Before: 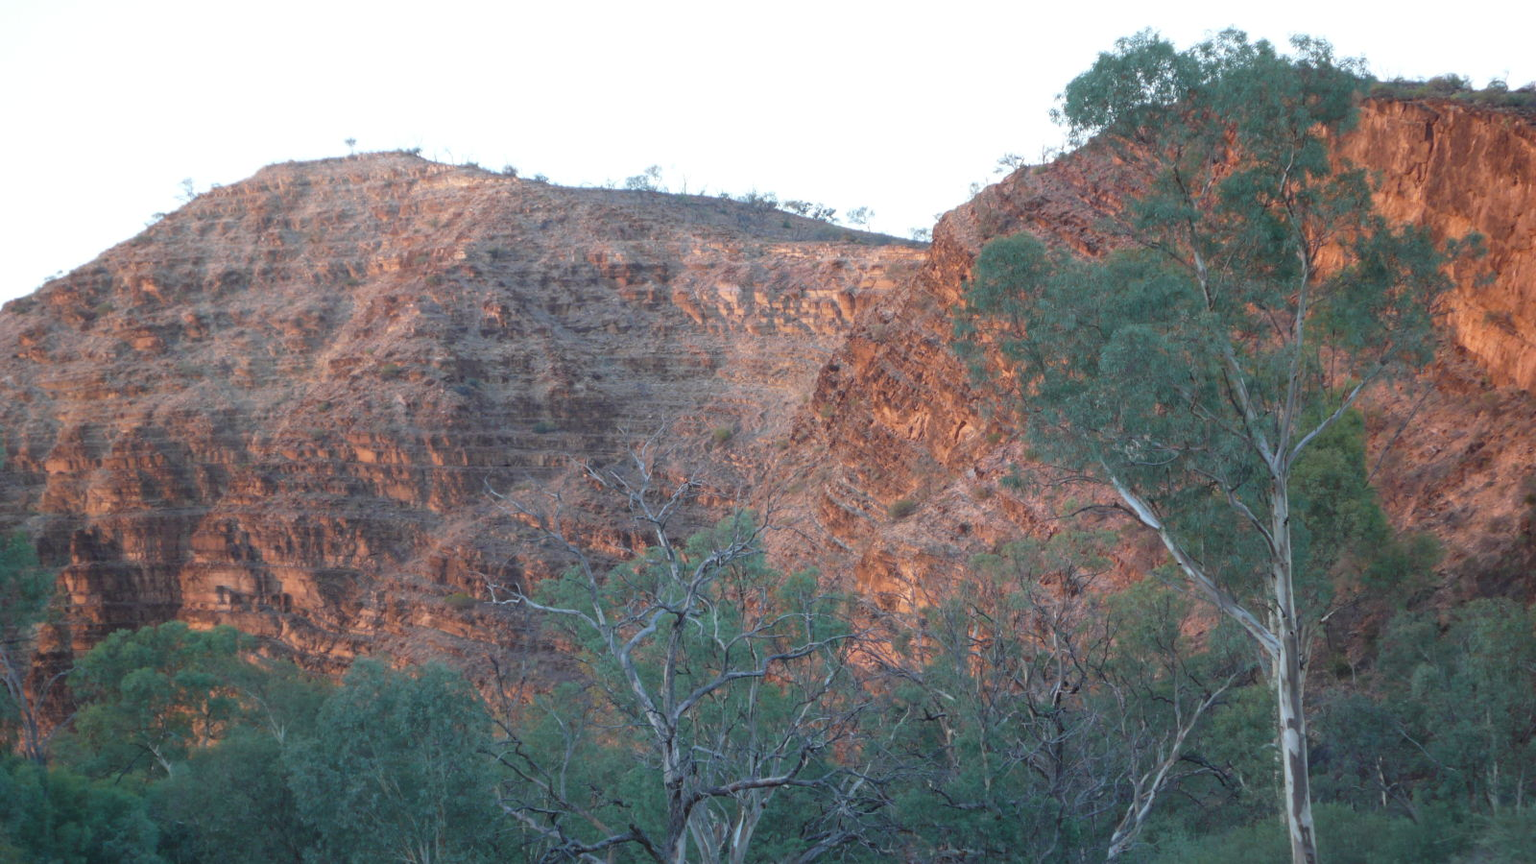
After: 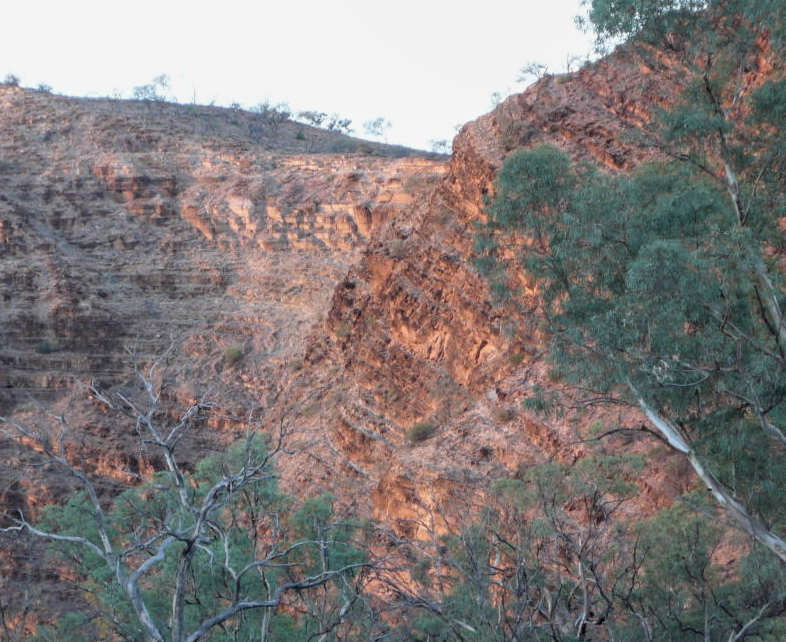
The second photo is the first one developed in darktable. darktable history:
crop: left 32.499%, top 10.962%, right 18.37%, bottom 17.382%
local contrast: detail 116%
filmic rgb: black relative exposure -8.07 EV, white relative exposure 3.01 EV, threshold 5.98 EV, hardness 5.31, contrast 1.241, enable highlight reconstruction true
